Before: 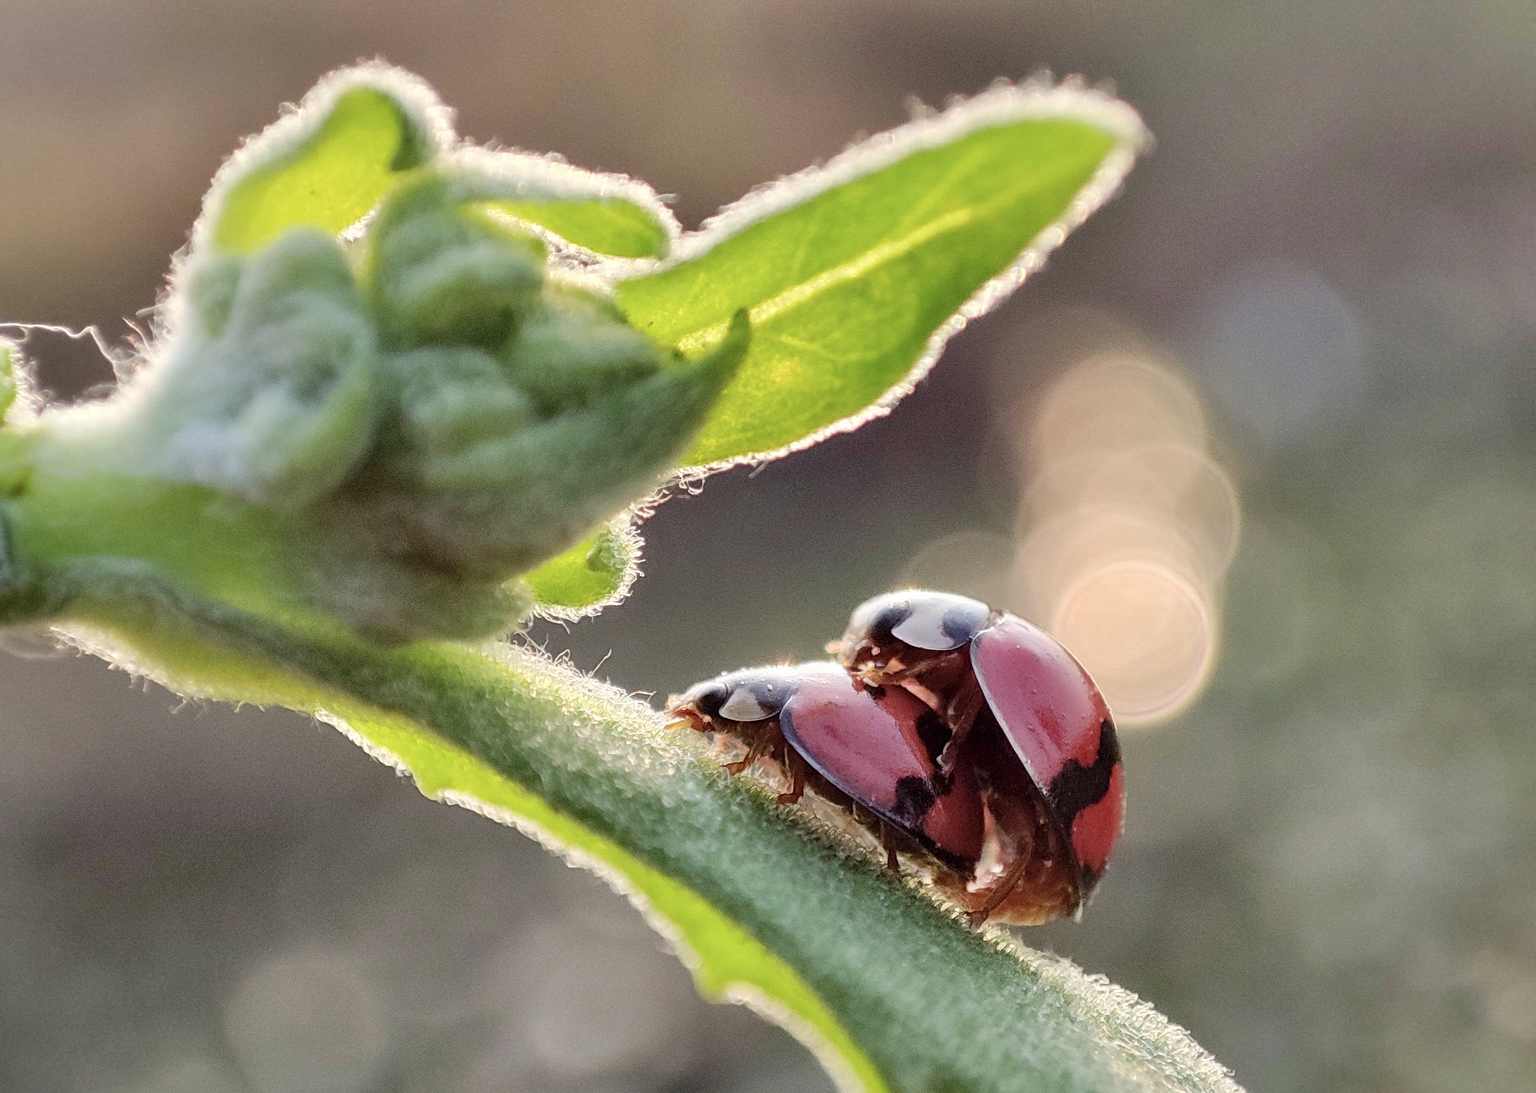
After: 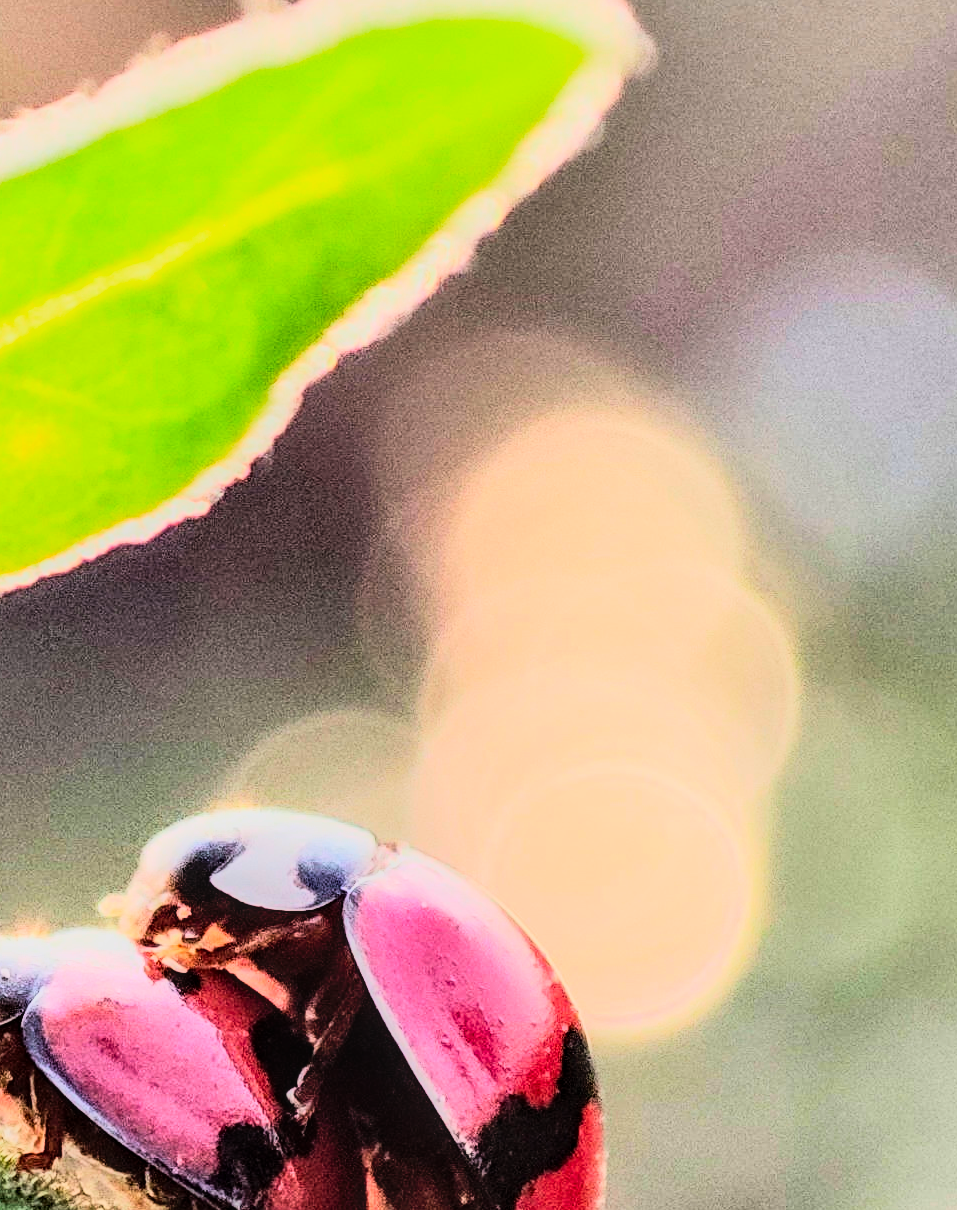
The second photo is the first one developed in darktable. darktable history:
local contrast: detail 130%
rgb curve: curves: ch0 [(0, 0) (0.21, 0.15) (0.24, 0.21) (0.5, 0.75) (0.75, 0.96) (0.89, 0.99) (1, 1)]; ch1 [(0, 0.02) (0.21, 0.13) (0.25, 0.2) (0.5, 0.67) (0.75, 0.9) (0.89, 0.97) (1, 1)]; ch2 [(0, 0.02) (0.21, 0.13) (0.25, 0.2) (0.5, 0.67) (0.75, 0.9) (0.89, 0.97) (1, 1)], compensate middle gray true
crop and rotate: left 49.936%, top 10.094%, right 13.136%, bottom 24.256%
contrast brightness saturation: contrast 0.07, brightness 0.08, saturation 0.18
shadows and highlights: radius 121.13, shadows 21.4, white point adjustment -9.72, highlights -14.39, soften with gaussian
